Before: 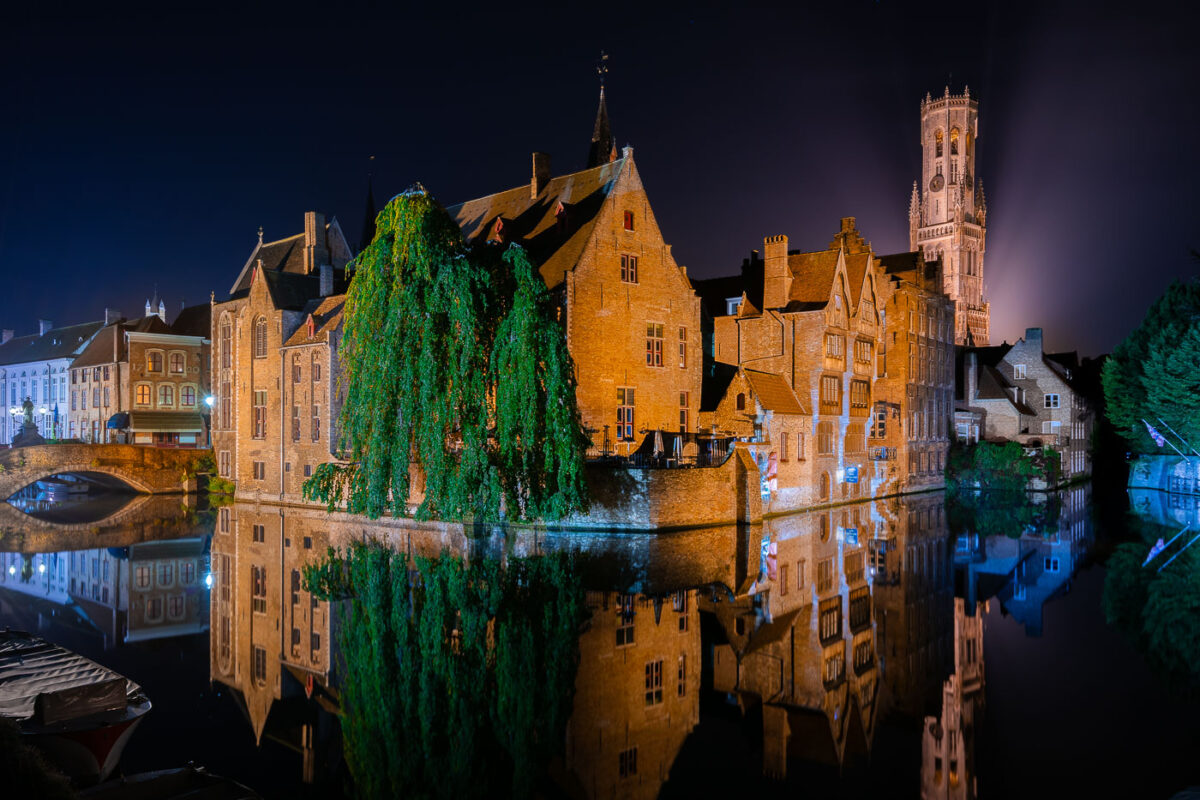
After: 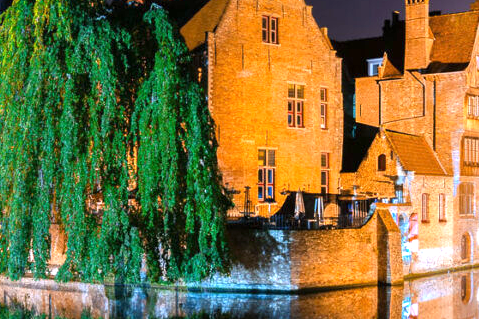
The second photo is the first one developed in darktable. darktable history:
exposure: exposure 1 EV, compensate highlight preservation false
crop: left 30%, top 30%, right 30%, bottom 30%
